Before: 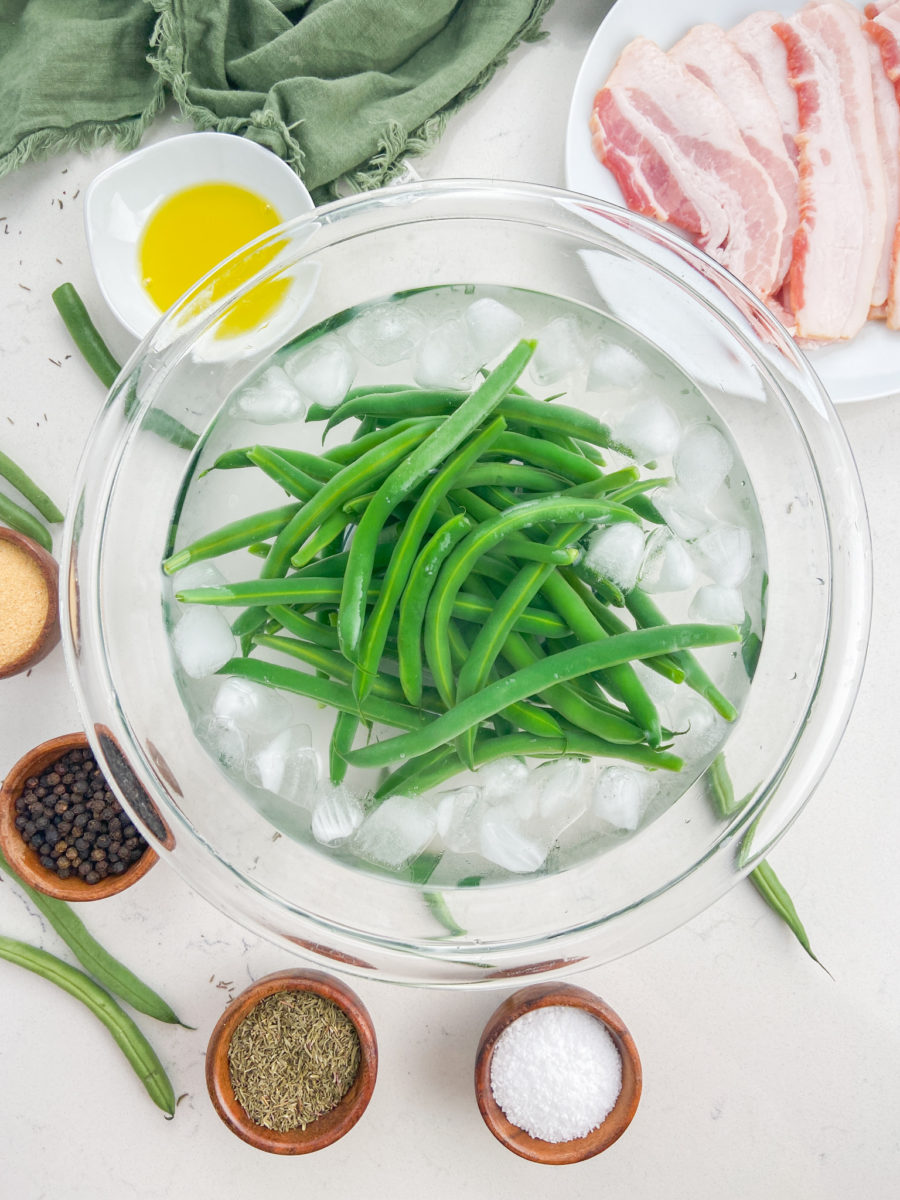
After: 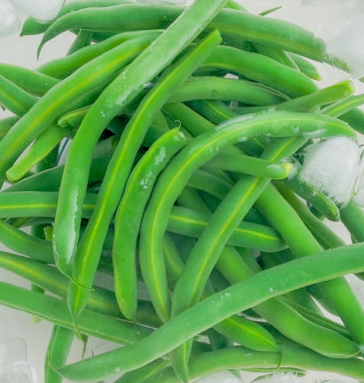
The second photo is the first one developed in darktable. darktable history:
rgb levels: preserve colors sum RGB, levels [[0.038, 0.433, 0.934], [0, 0.5, 1], [0, 0.5, 1]]
crop: left 31.751%, top 32.172%, right 27.8%, bottom 35.83%
